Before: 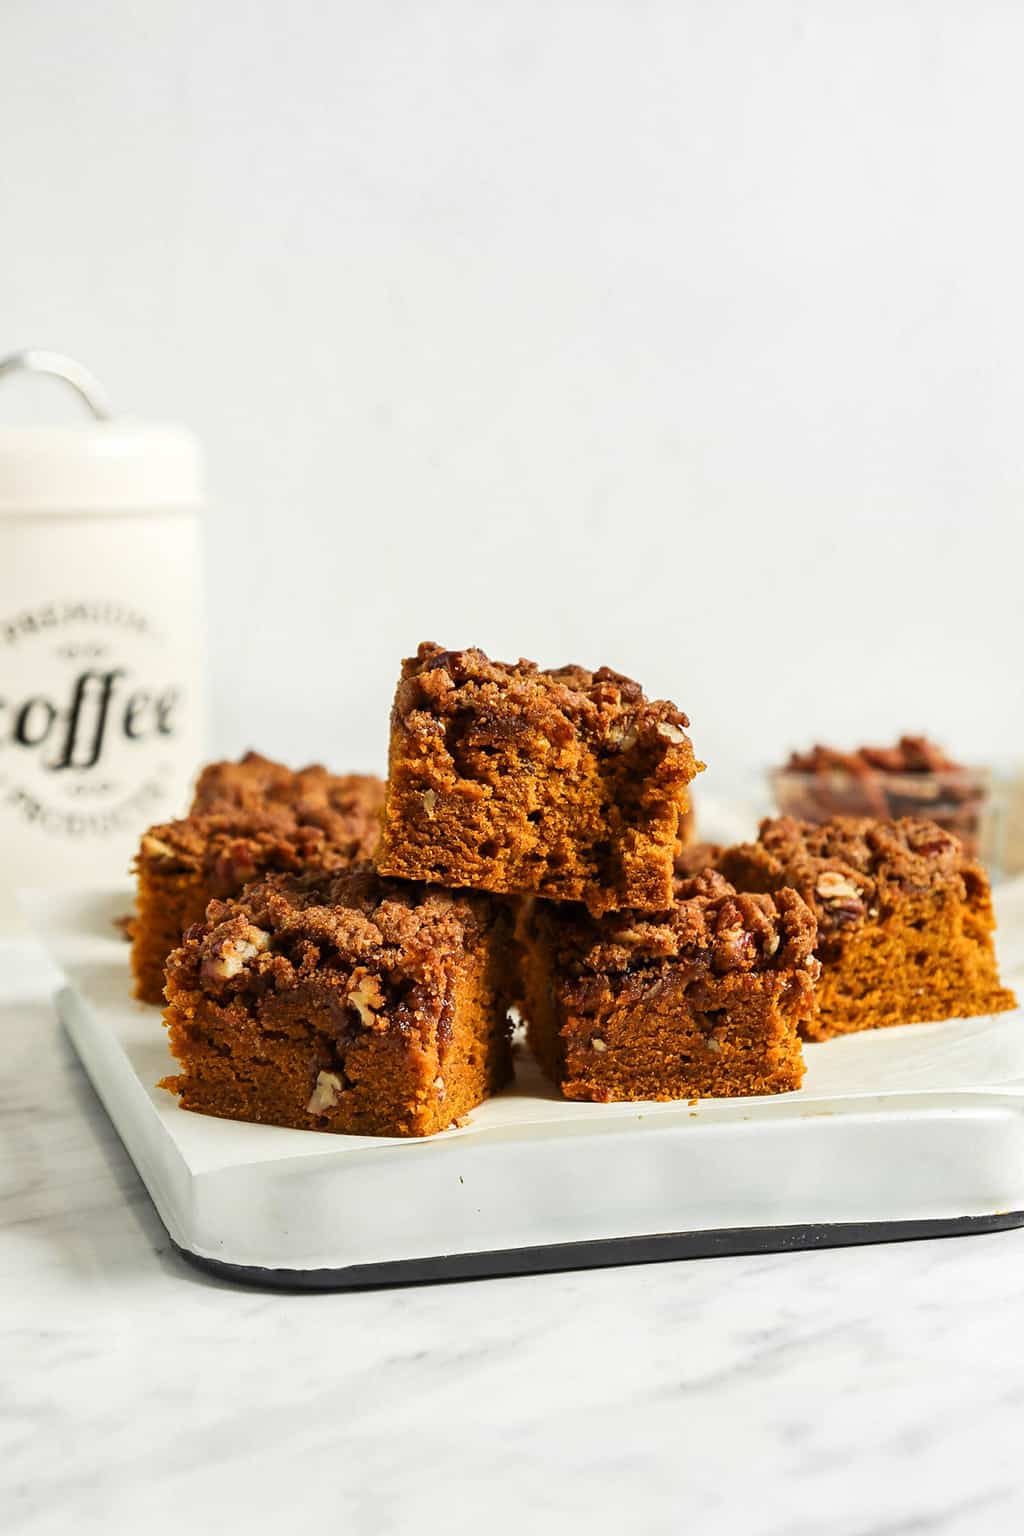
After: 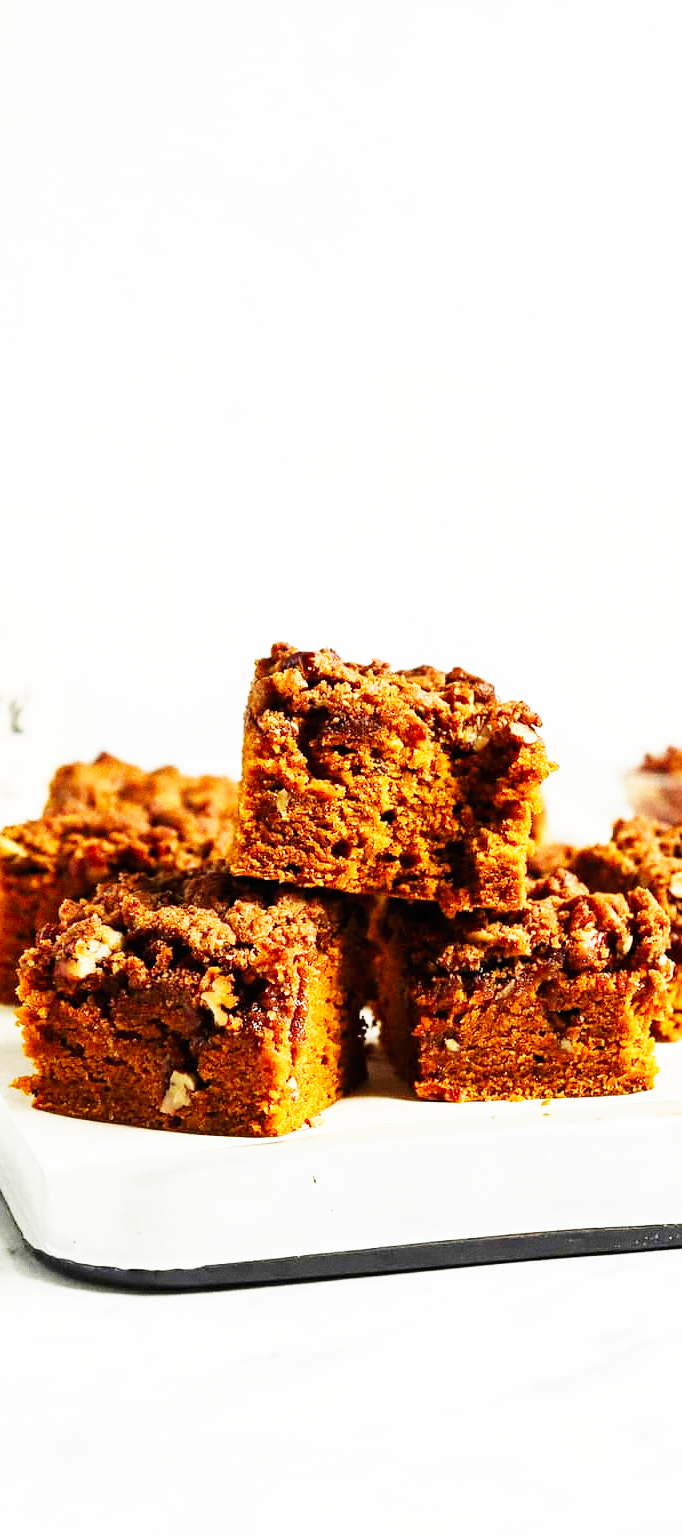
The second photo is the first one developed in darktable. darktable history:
base curve: curves: ch0 [(0, 0) (0.007, 0.004) (0.027, 0.03) (0.046, 0.07) (0.207, 0.54) (0.442, 0.872) (0.673, 0.972) (1, 1)], preserve colors none
tone equalizer: on, module defaults
crop and rotate: left 14.385%, right 18.948%
exposure: exposure -0.151 EV, compensate highlight preservation false
grain: coarseness 0.09 ISO
